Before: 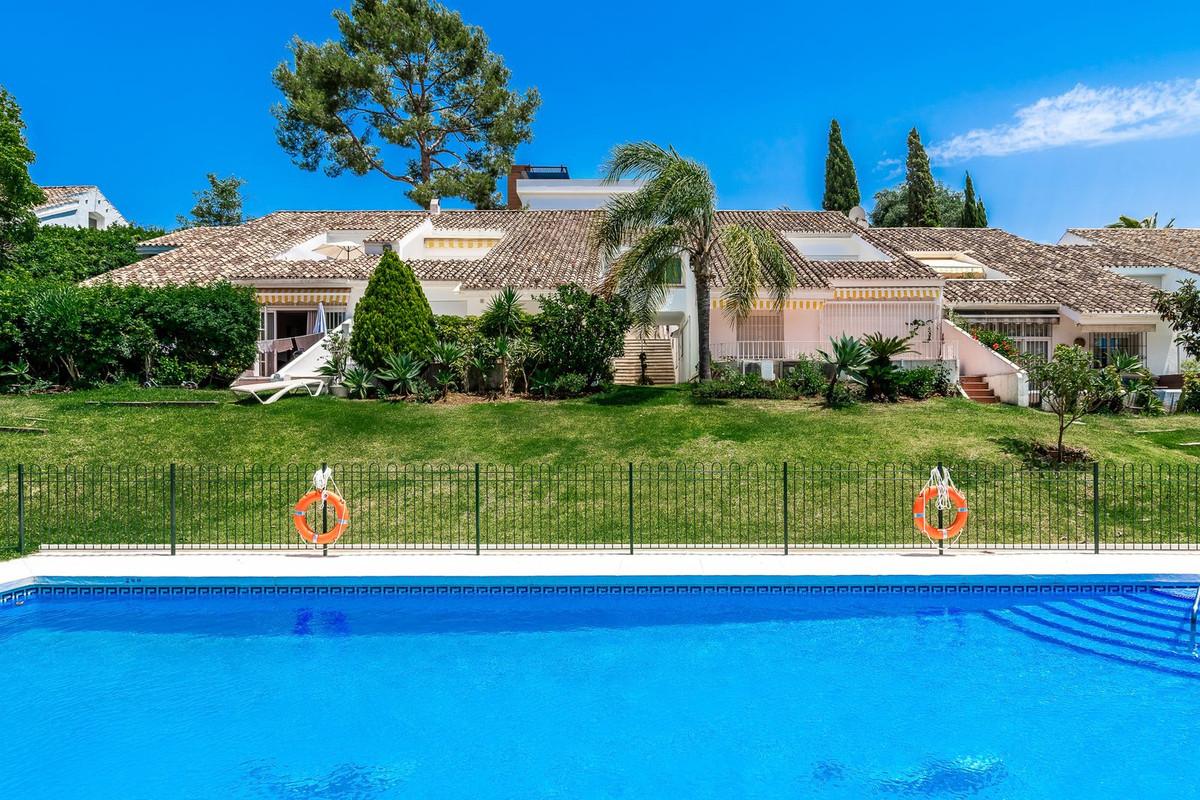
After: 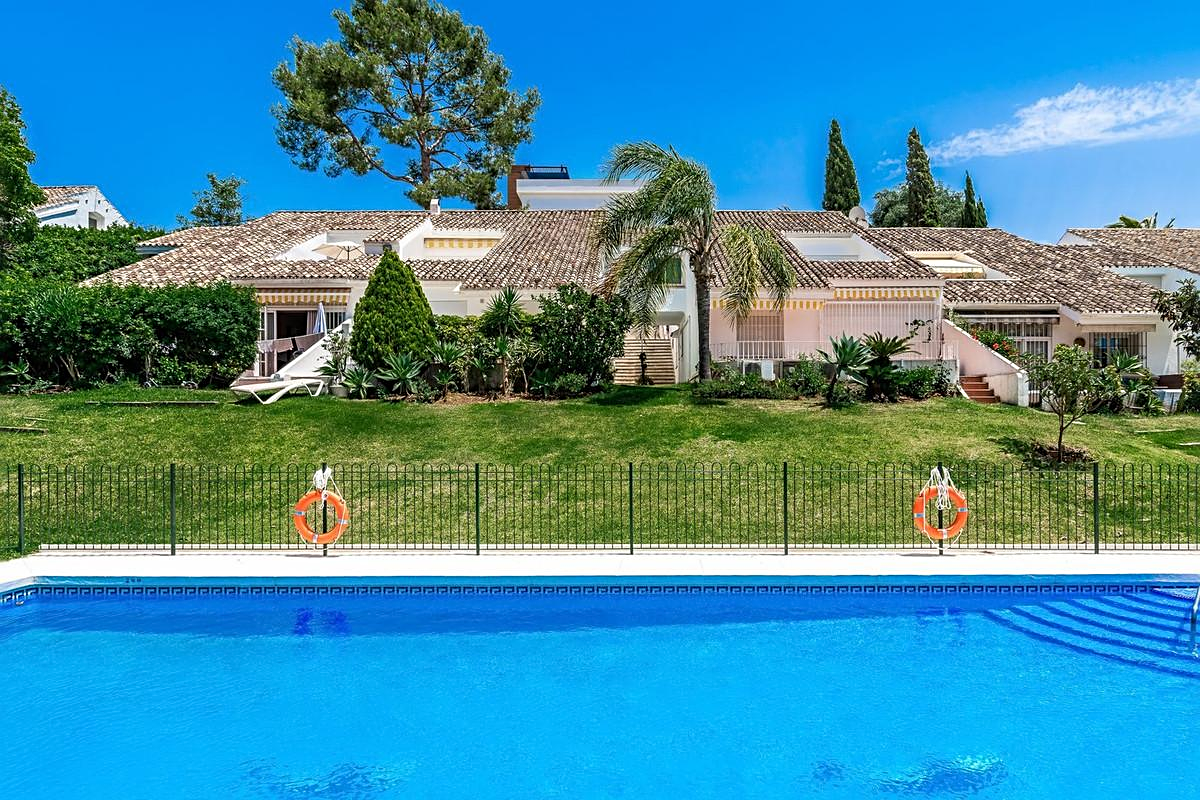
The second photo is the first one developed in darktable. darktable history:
sharpen: radius 2.521, amount 0.338
